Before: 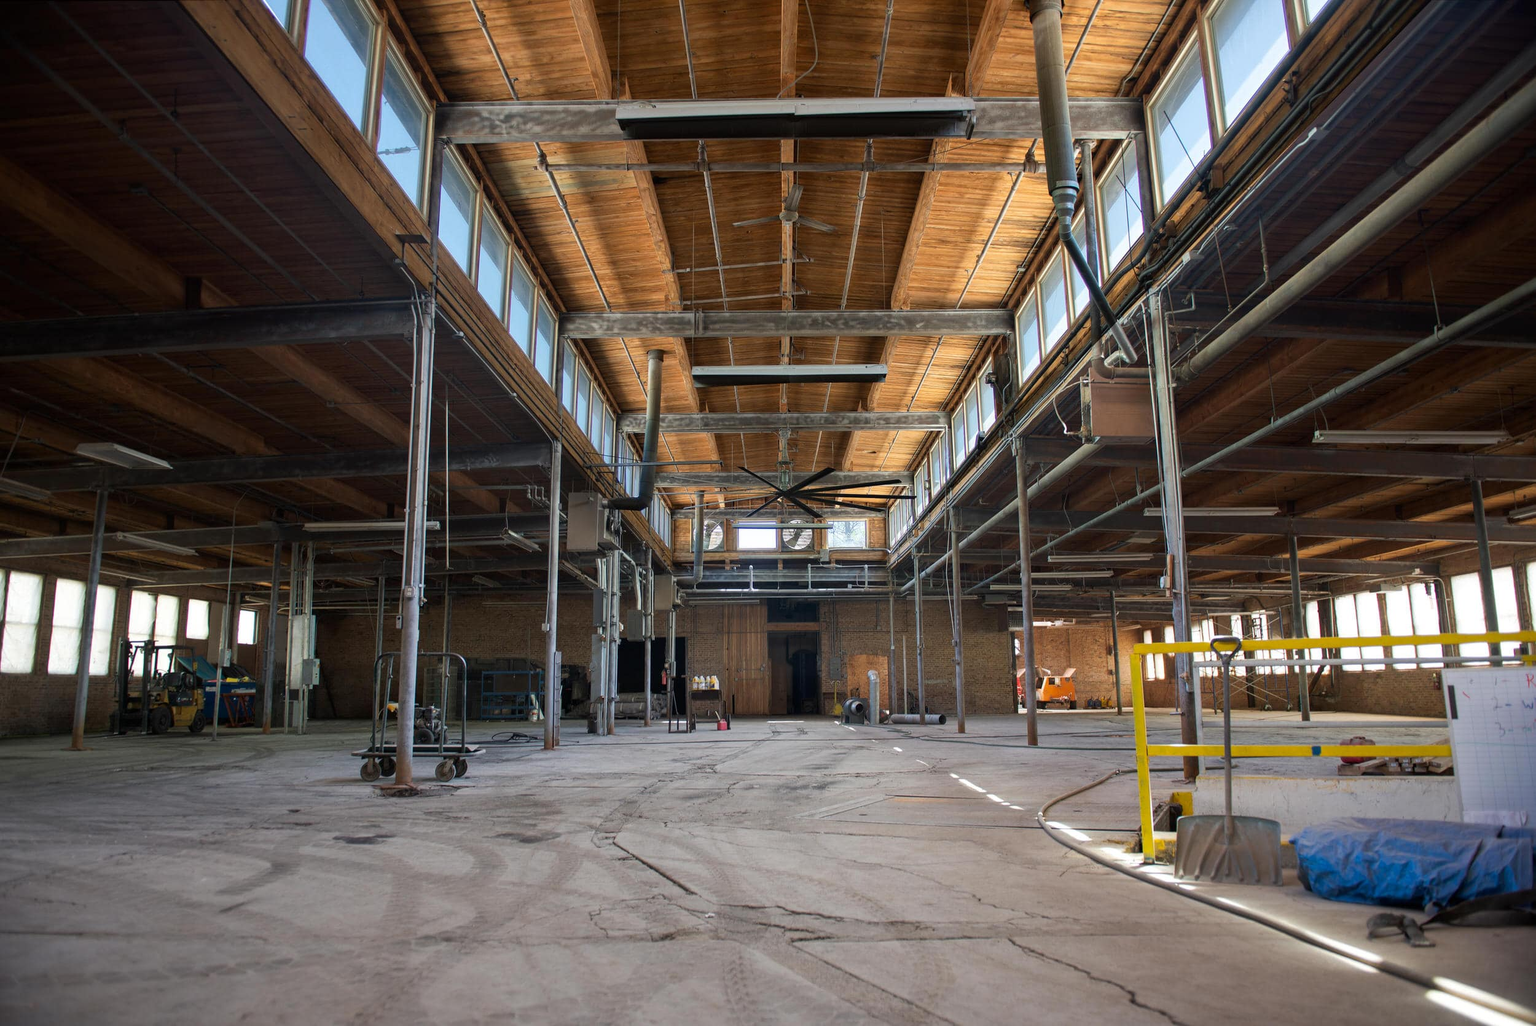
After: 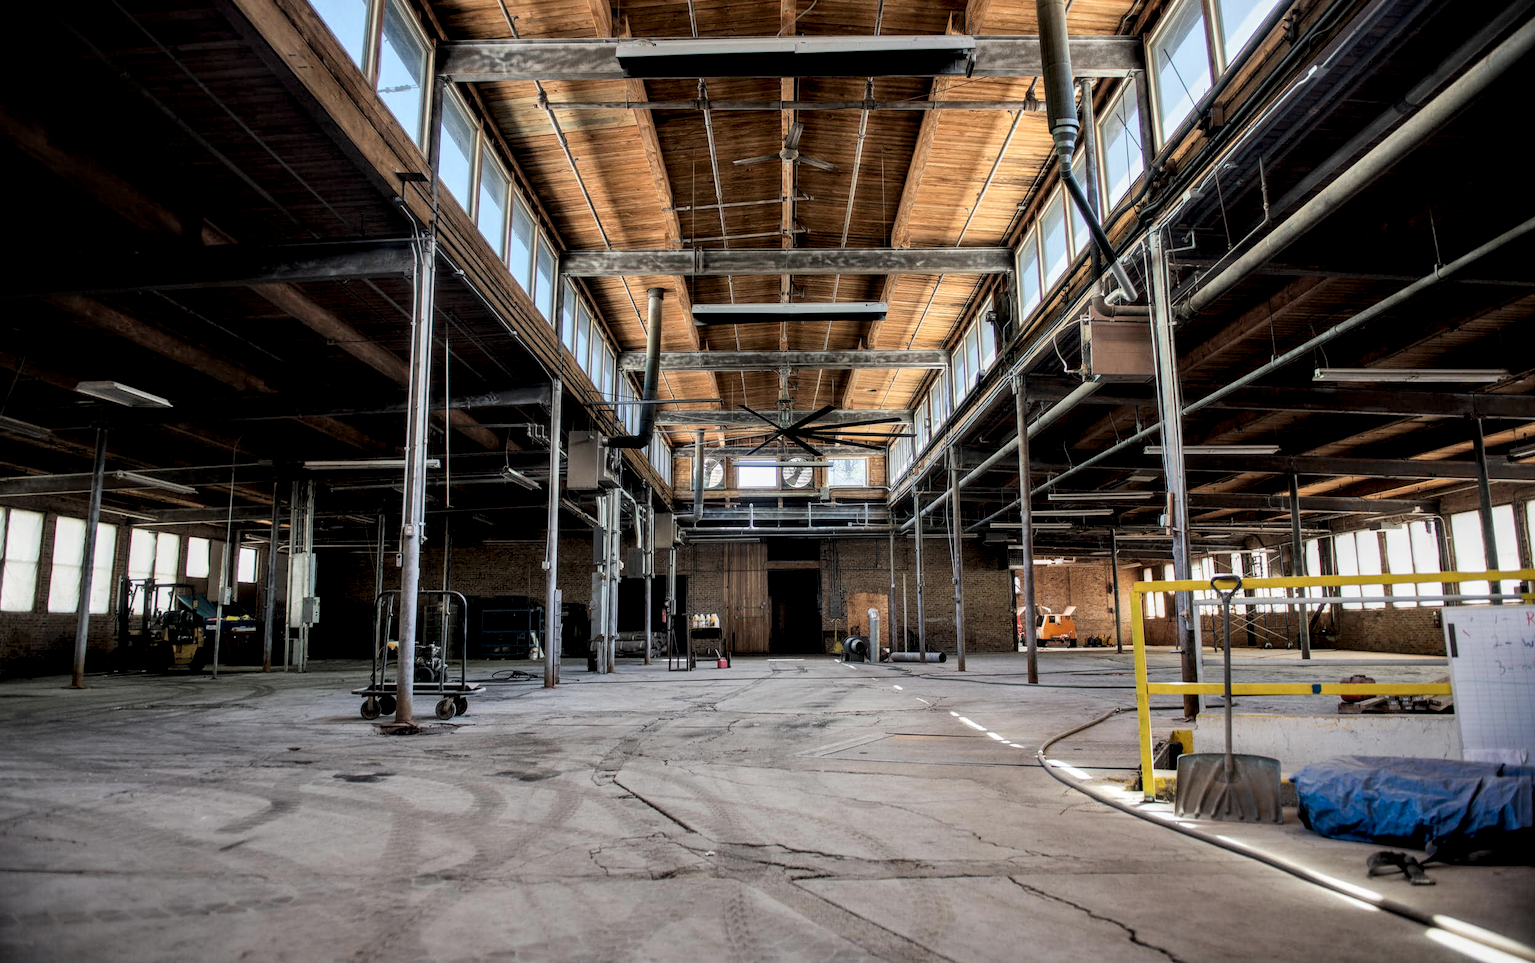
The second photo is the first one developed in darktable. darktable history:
shadows and highlights: shadows 29.29, highlights -29.38, low approximation 0.01, soften with gaussian
filmic rgb: black relative exposure -7.65 EV, white relative exposure 4.56 EV, hardness 3.61, contrast 1.051, color science v6 (2022)
crop and rotate: top 6.09%
local contrast: highlights 65%, shadows 54%, detail 168%, midtone range 0.512
exposure: exposure -0.152 EV, compensate exposure bias true, compensate highlight preservation false
haze removal: strength -0.097, adaptive false
